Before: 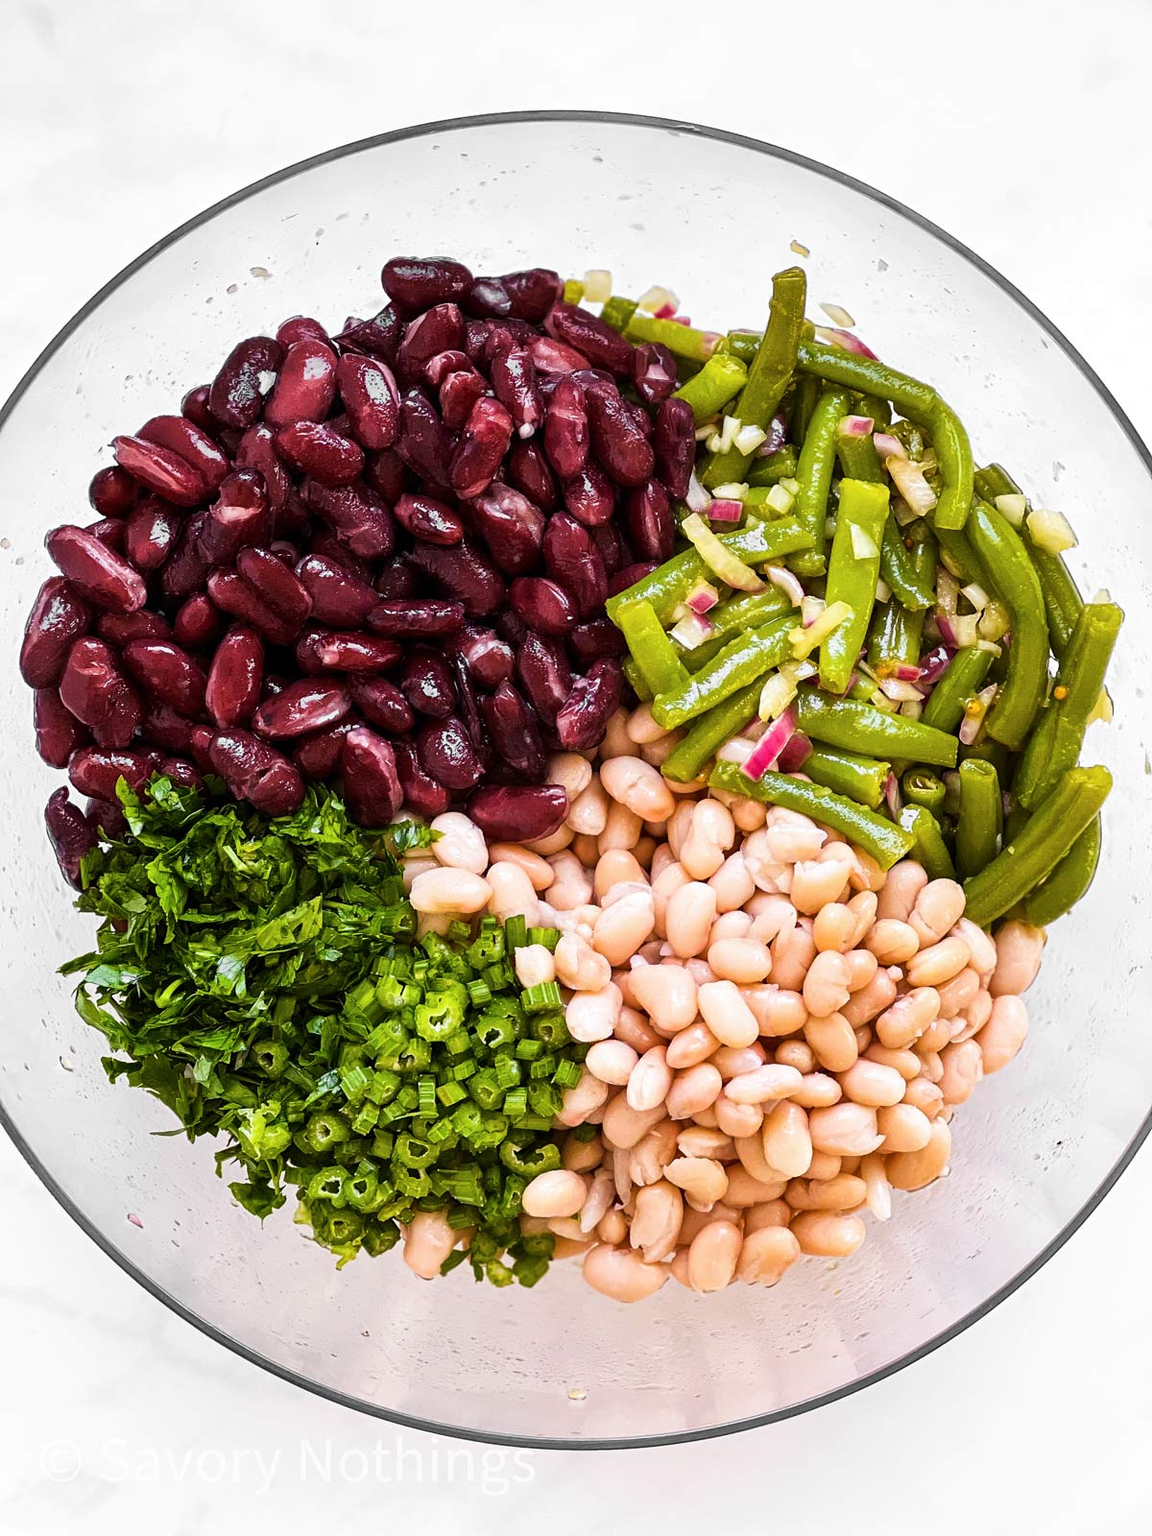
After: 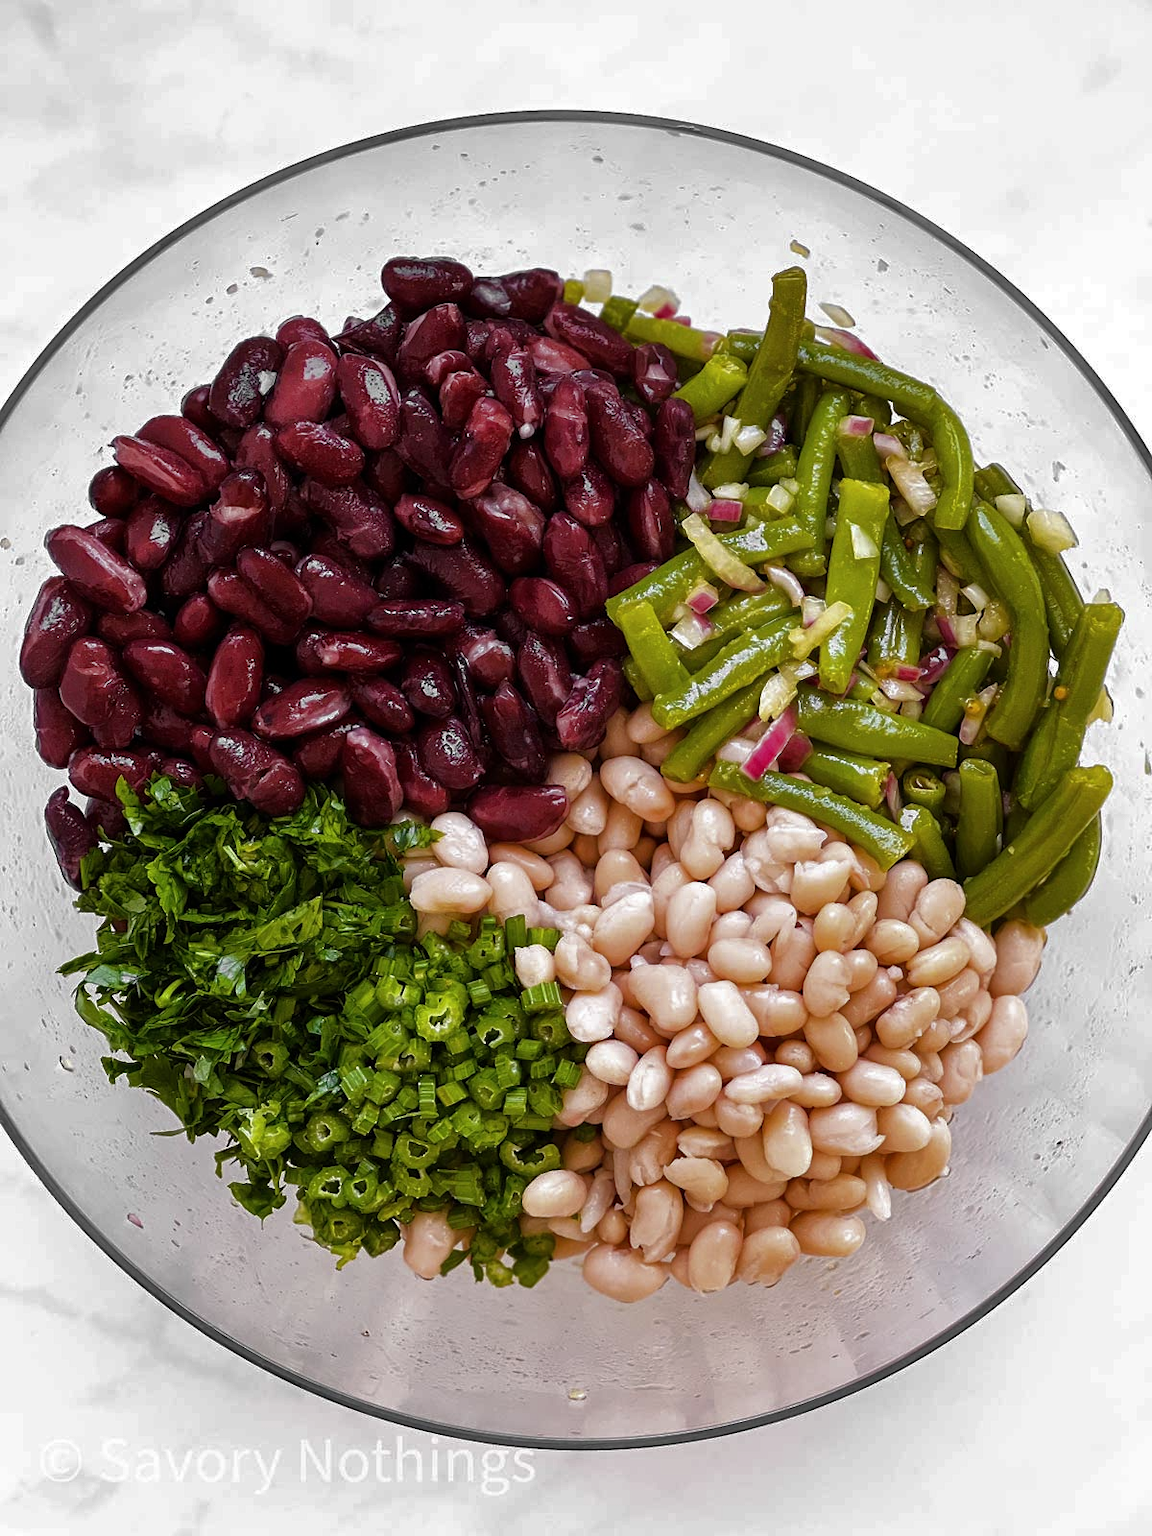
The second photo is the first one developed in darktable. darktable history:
base curve: curves: ch0 [(0, 0) (0.826, 0.587) (1, 1)]
